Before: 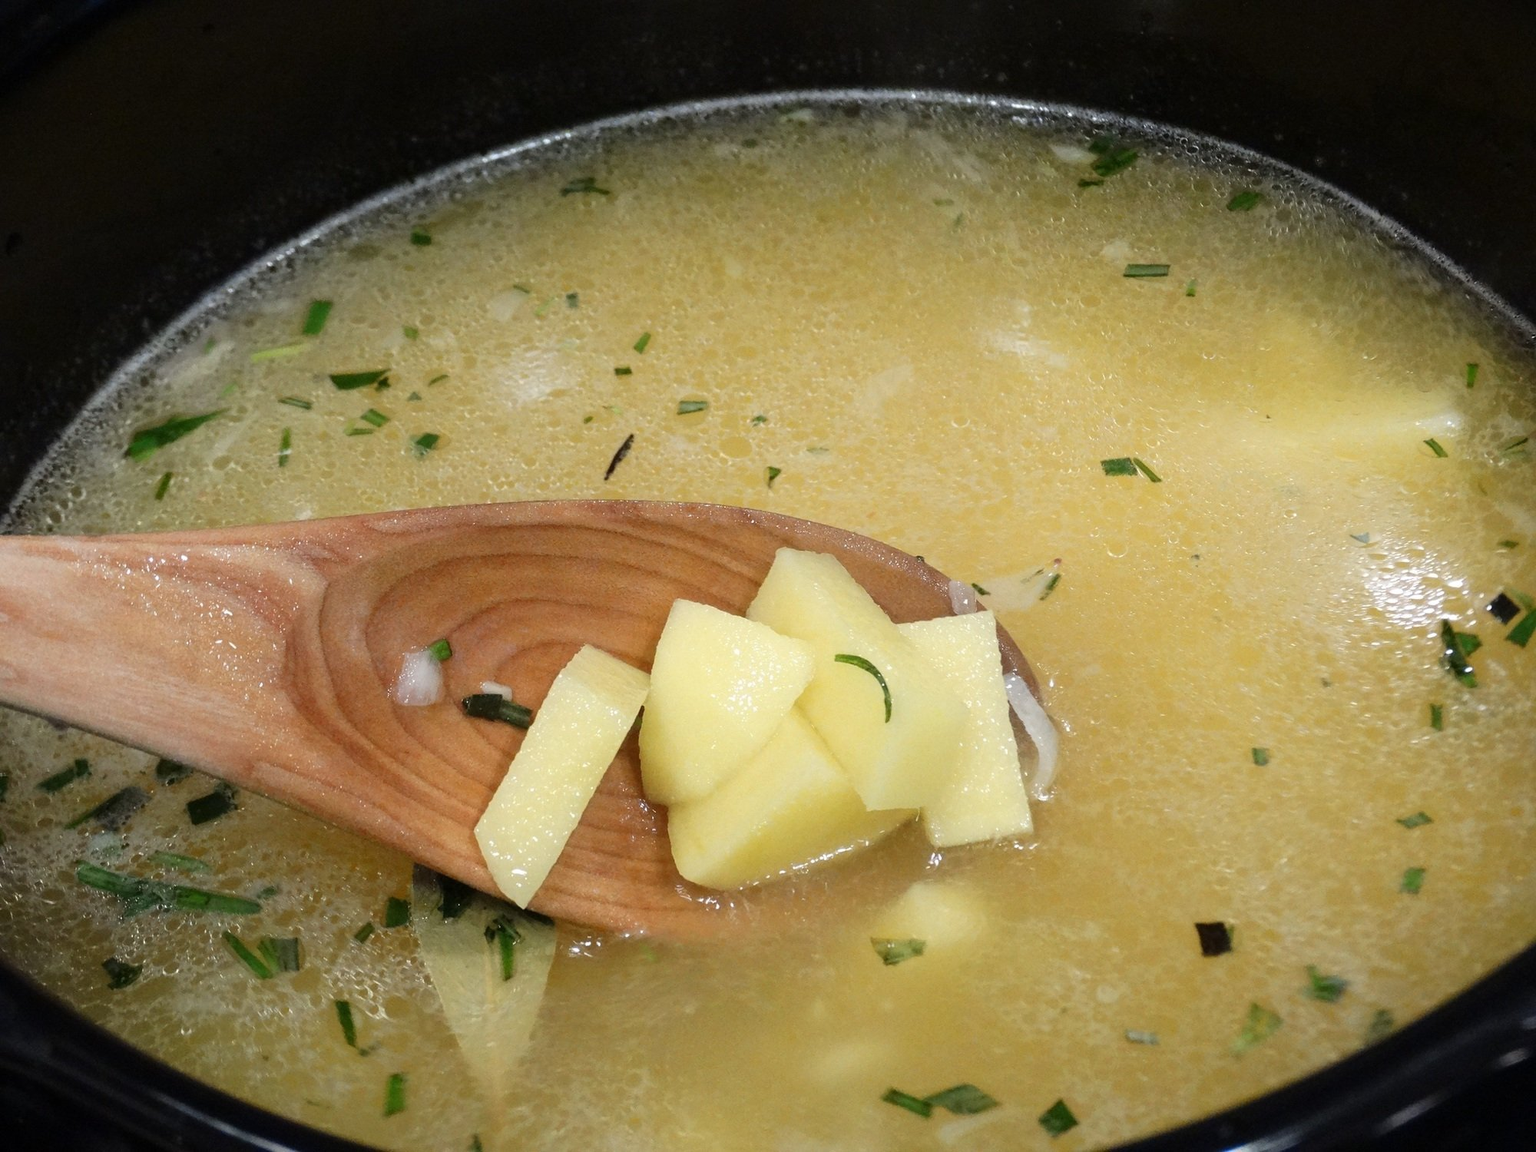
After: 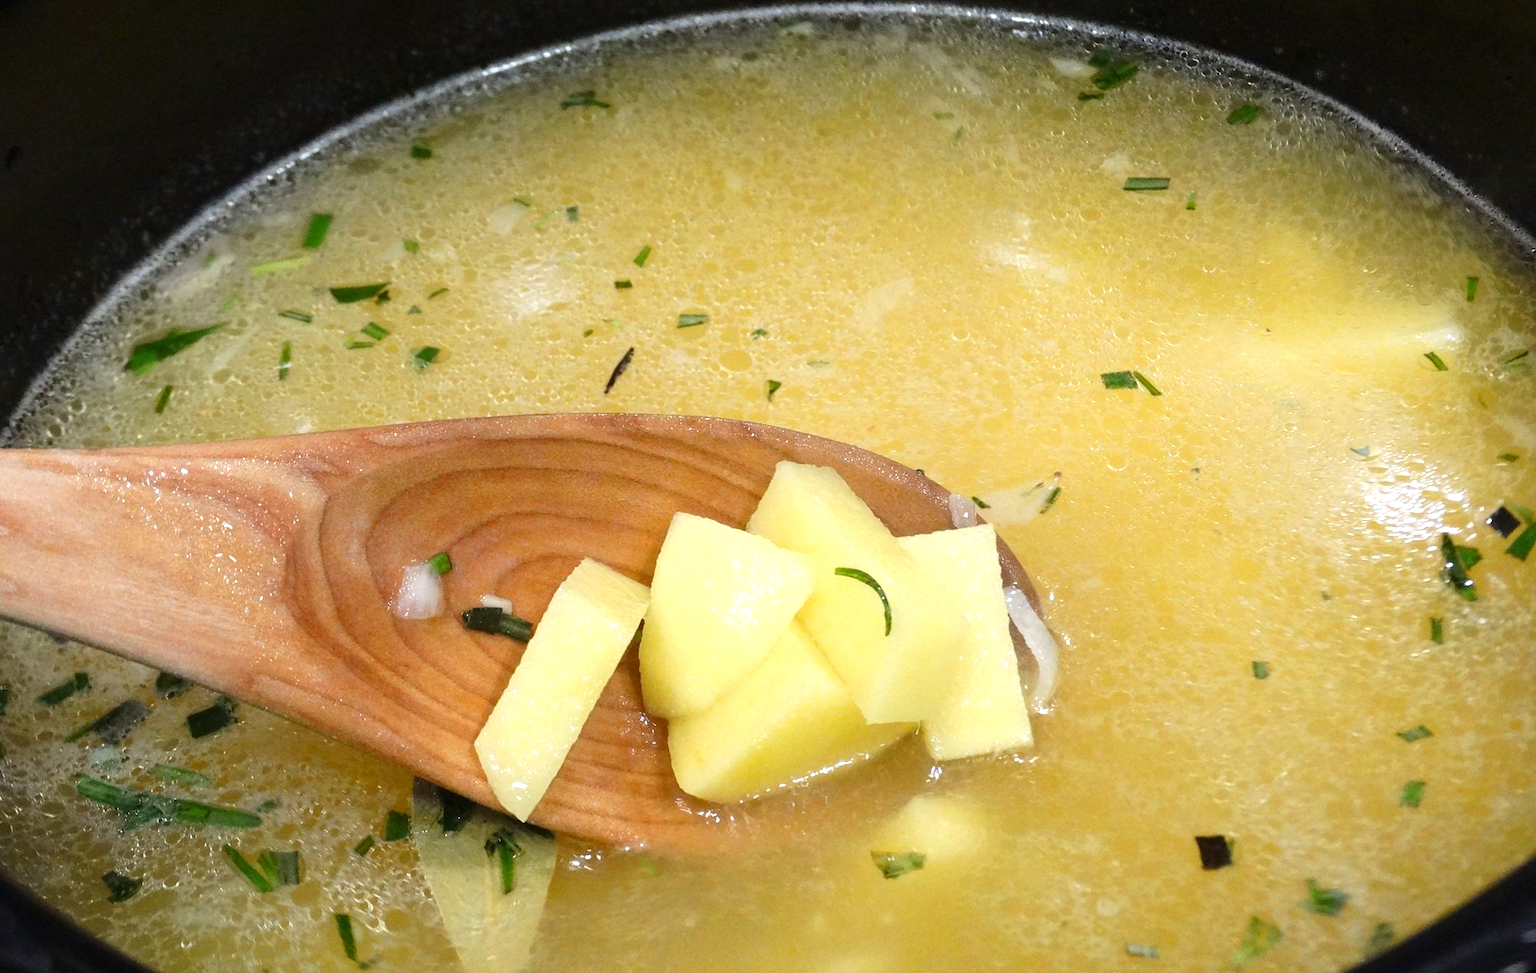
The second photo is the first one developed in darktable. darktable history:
color balance rgb: perceptual saturation grading › global saturation 10.589%, global vibrance 9.393%
crop: top 7.572%, bottom 7.96%
exposure: black level correction 0, exposure 0.499 EV, compensate highlight preservation false
